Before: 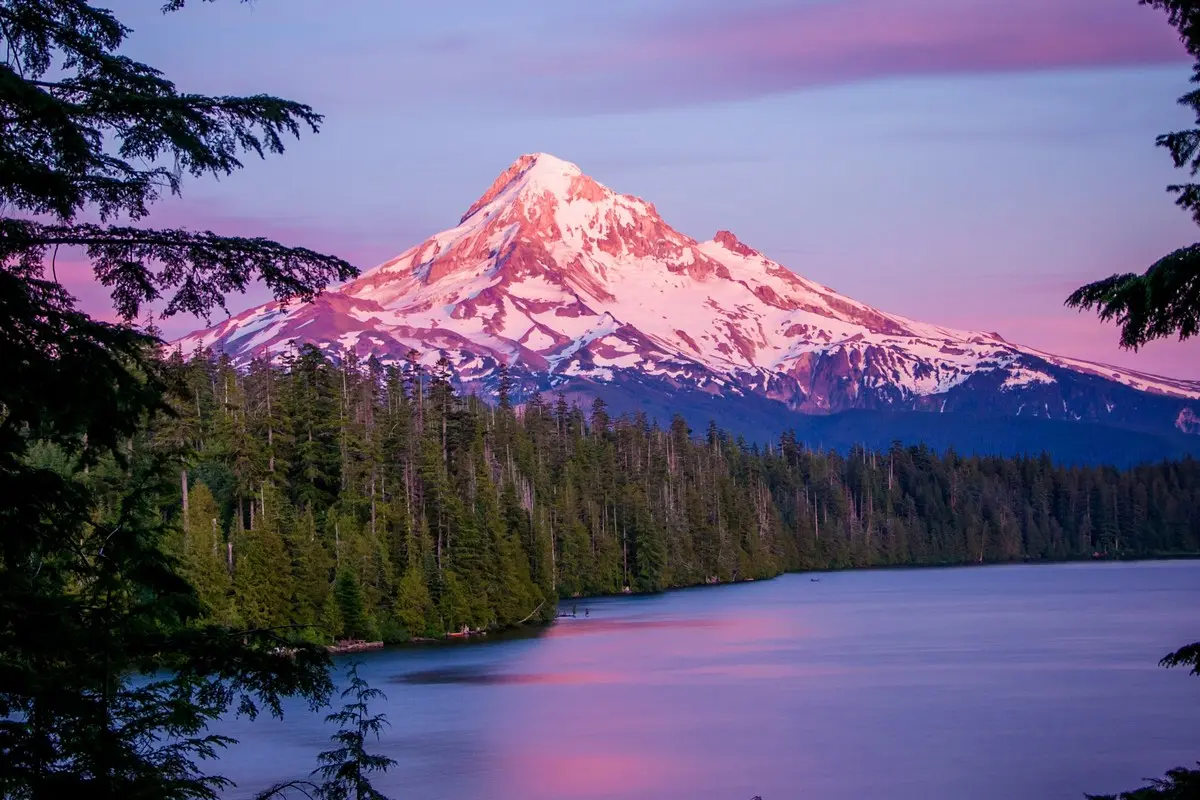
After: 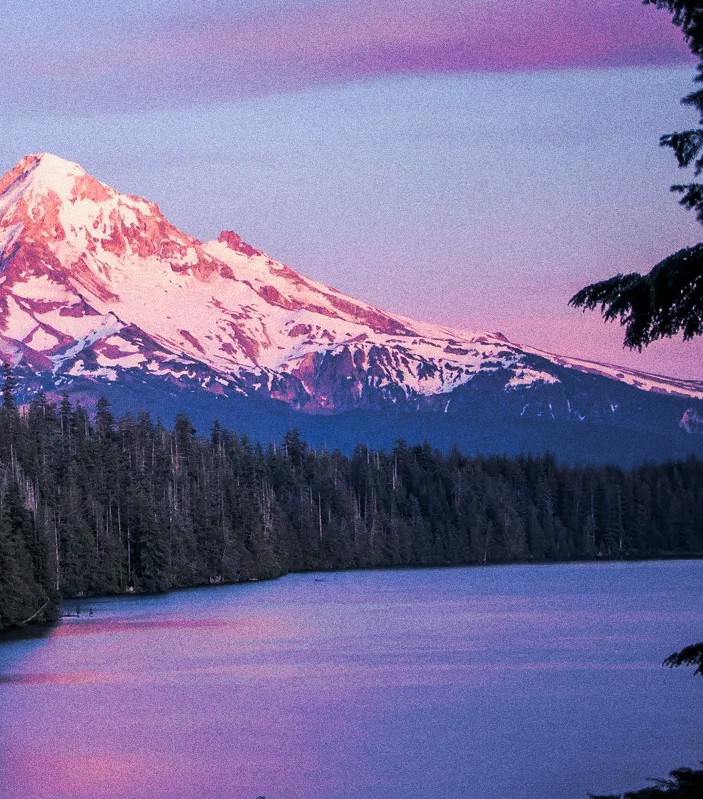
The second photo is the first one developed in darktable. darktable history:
crop: left 41.402%
split-toning: shadows › hue 230.4°
tone curve: curves: ch0 [(0, 0) (0.003, 0.003) (0.011, 0.011) (0.025, 0.024) (0.044, 0.043) (0.069, 0.068) (0.1, 0.097) (0.136, 0.133) (0.177, 0.173) (0.224, 0.219) (0.277, 0.271) (0.335, 0.327) (0.399, 0.39) (0.468, 0.457) (0.543, 0.582) (0.623, 0.655) (0.709, 0.734) (0.801, 0.817) (0.898, 0.906) (1, 1)], preserve colors none
grain: coarseness 0.09 ISO, strength 40%
